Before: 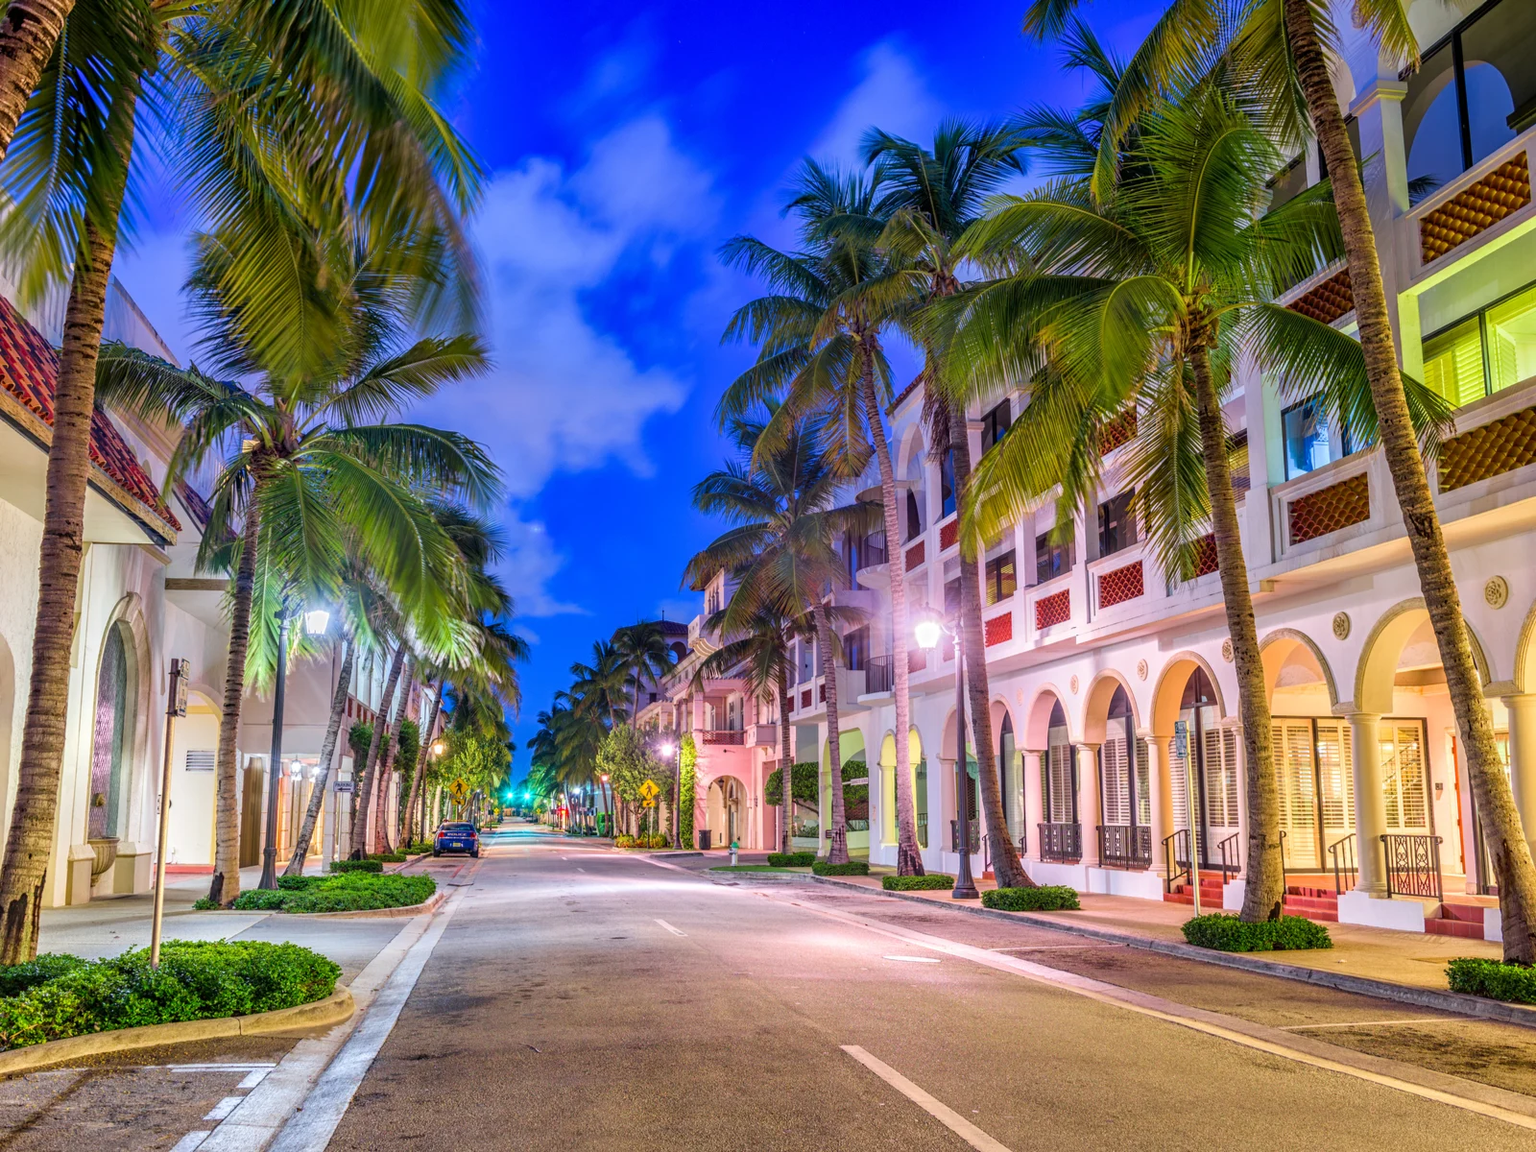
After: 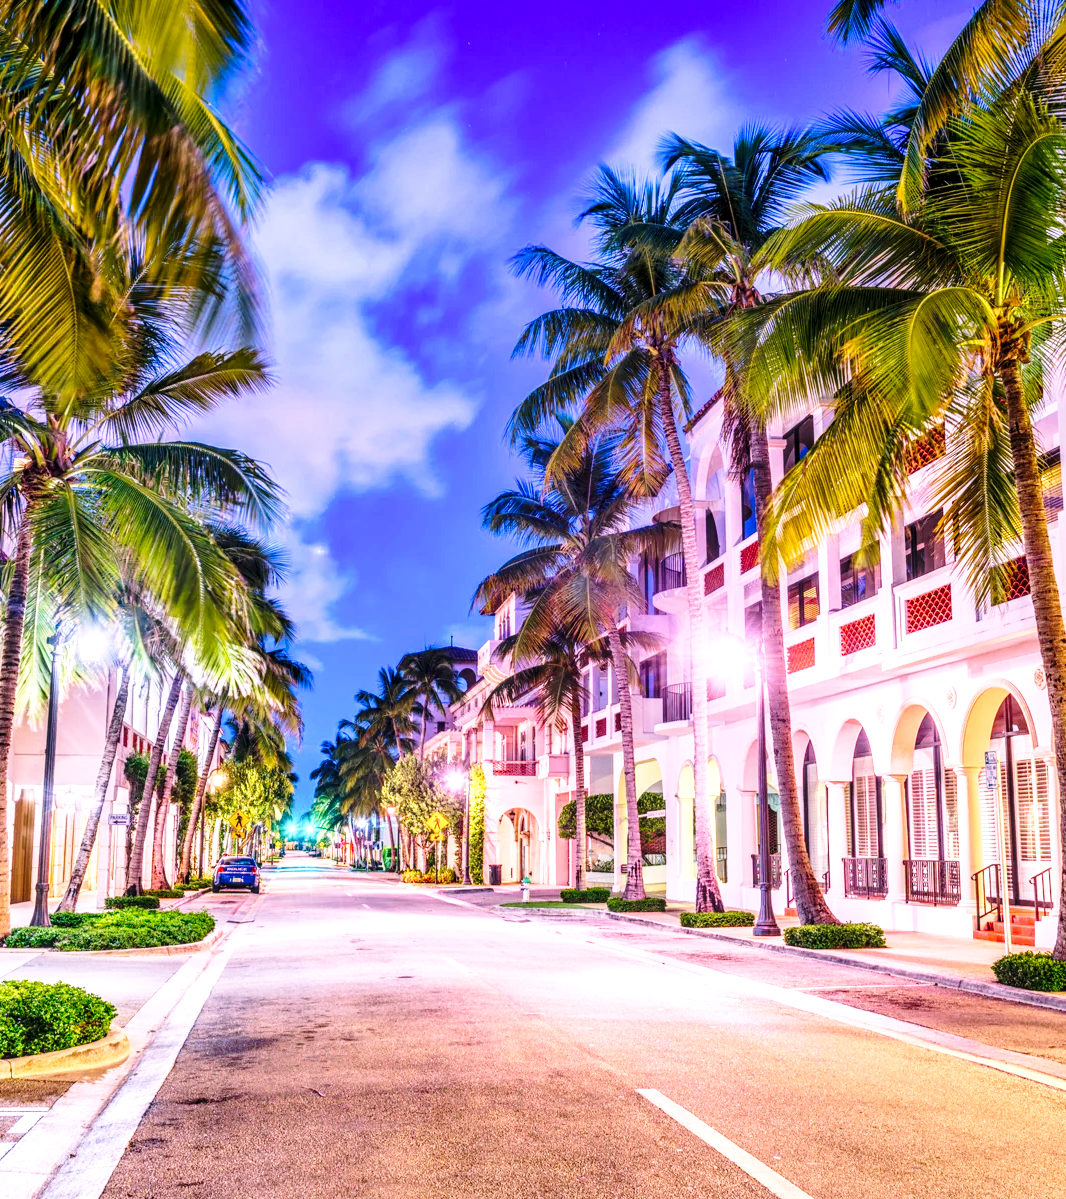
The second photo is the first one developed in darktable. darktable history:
white balance: red 1.188, blue 1.11
base curve: curves: ch0 [(0, 0) (0.028, 0.03) (0.121, 0.232) (0.46, 0.748) (0.859, 0.968) (1, 1)], preserve colors none
local contrast: on, module defaults
crop and rotate: left 15.055%, right 18.278%
tone equalizer: -8 EV -0.417 EV, -7 EV -0.389 EV, -6 EV -0.333 EV, -5 EV -0.222 EV, -3 EV 0.222 EV, -2 EV 0.333 EV, -1 EV 0.389 EV, +0 EV 0.417 EV, edges refinement/feathering 500, mask exposure compensation -1.57 EV, preserve details no
exposure: compensate highlight preservation false
